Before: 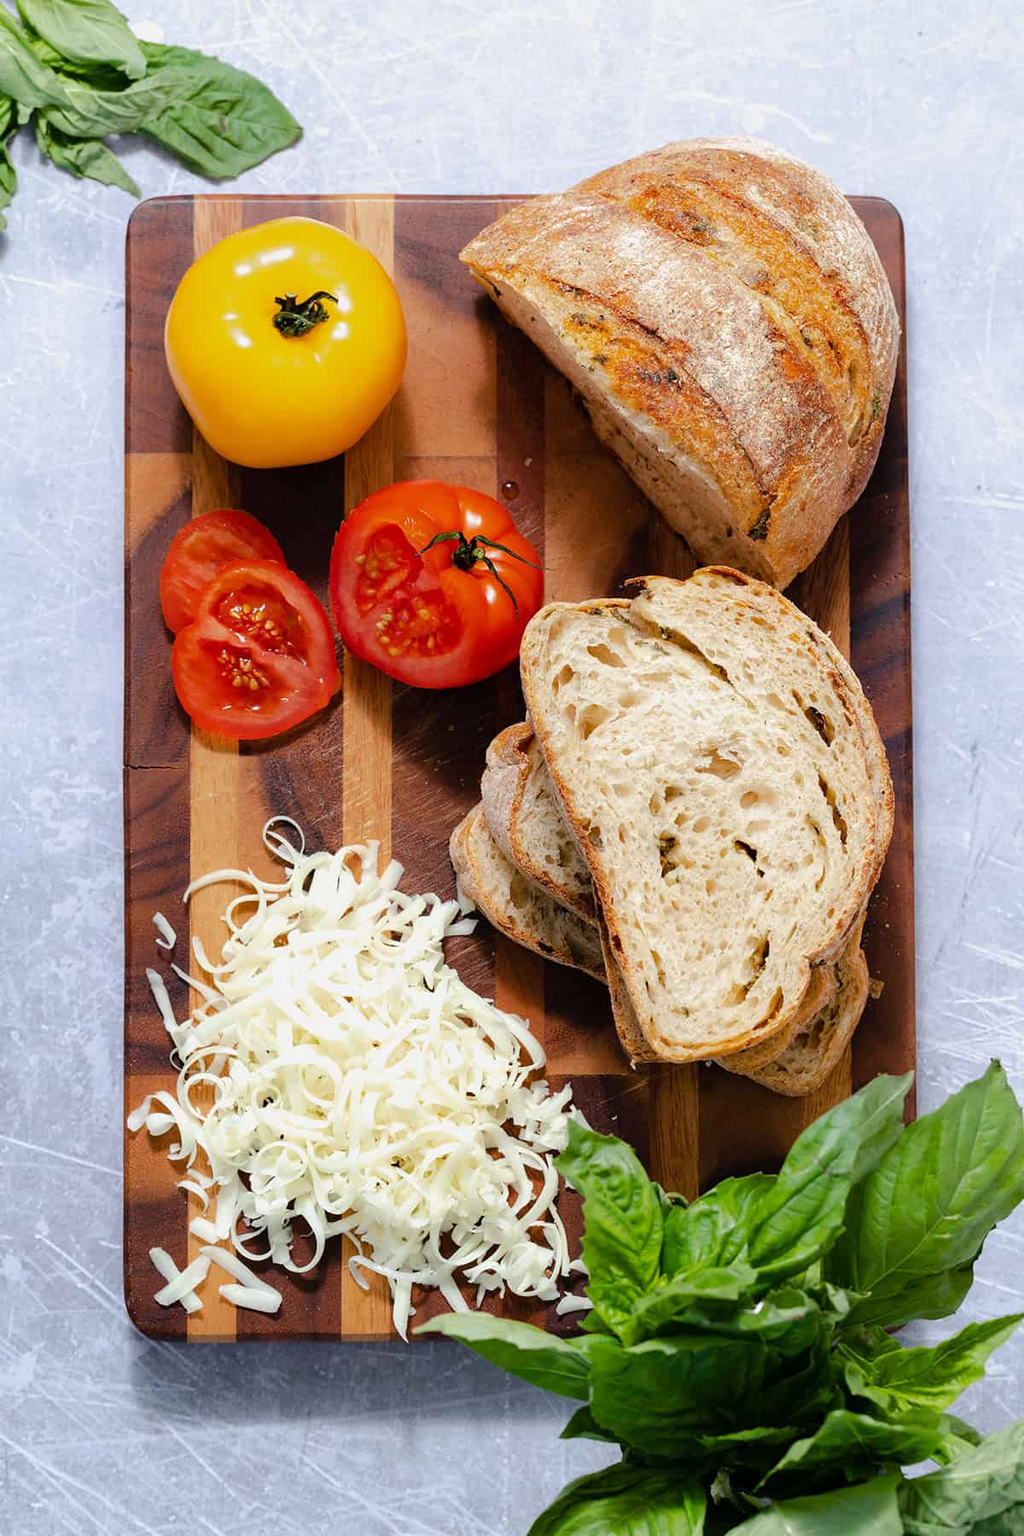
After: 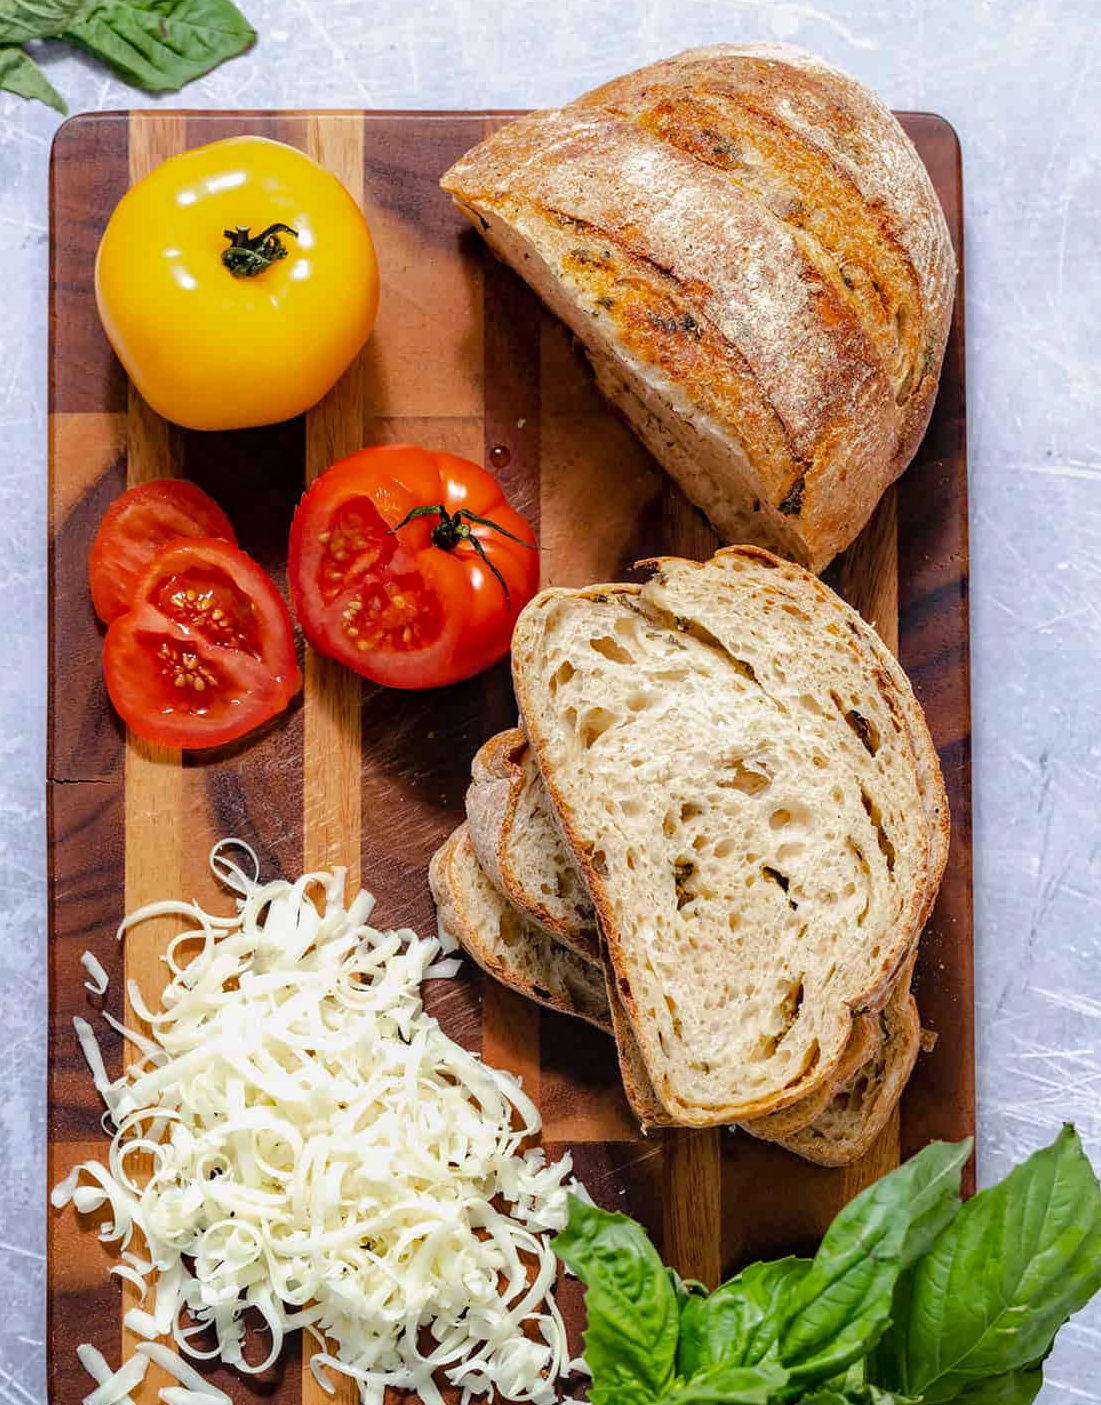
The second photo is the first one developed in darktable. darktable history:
haze removal: compatibility mode true, adaptive false
local contrast: on, module defaults
crop: left 8.237%, top 6.563%, bottom 15.341%
